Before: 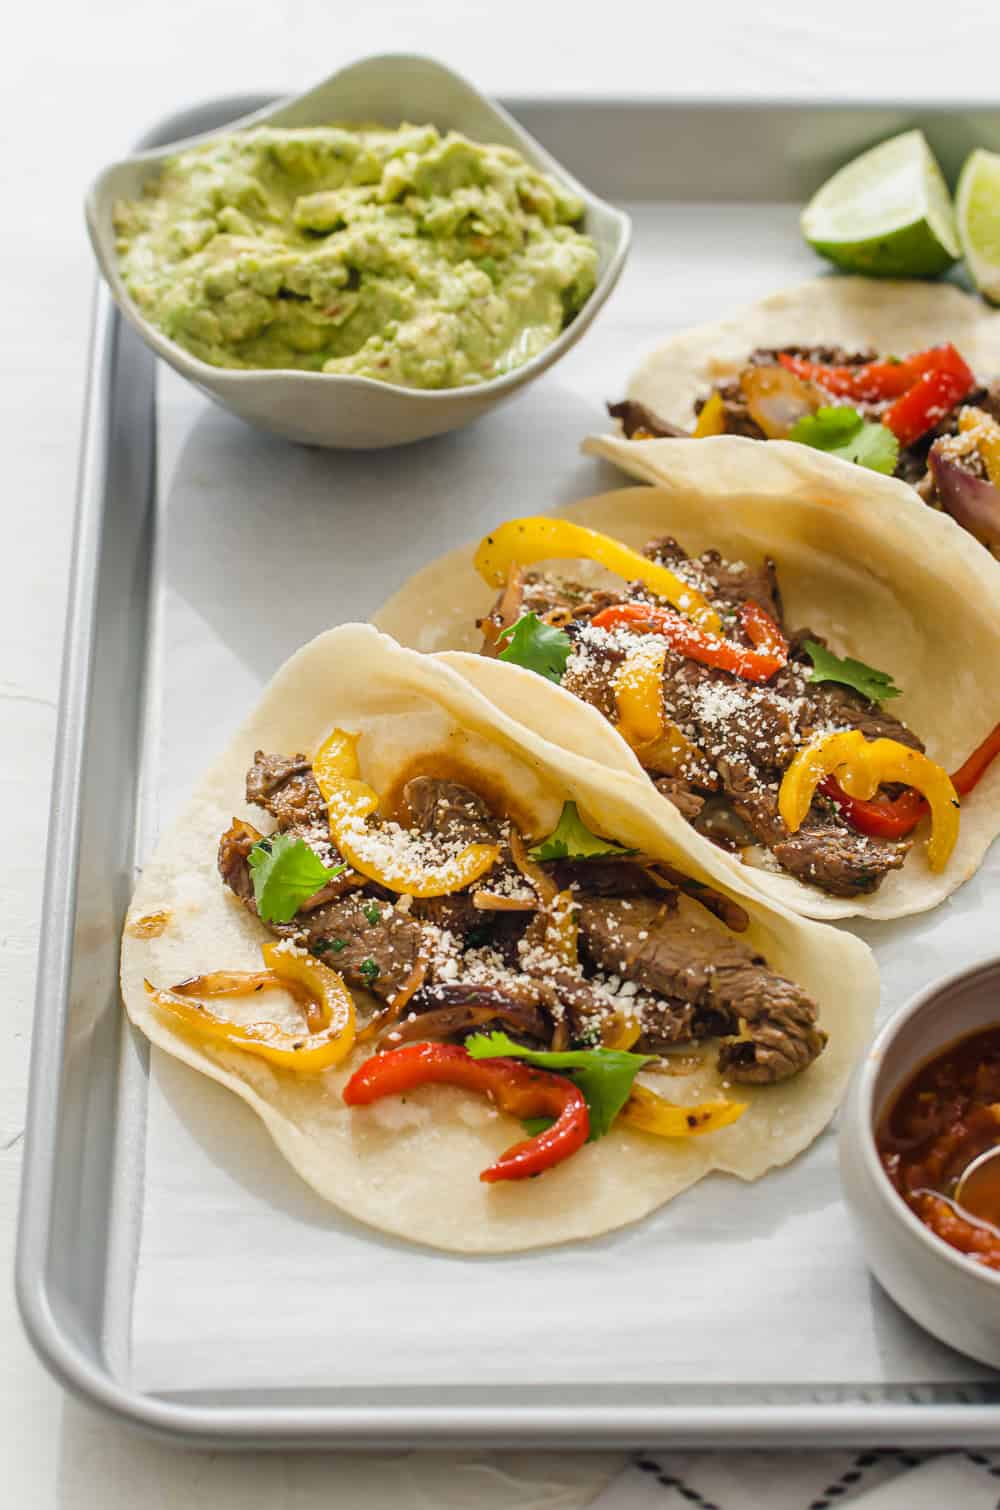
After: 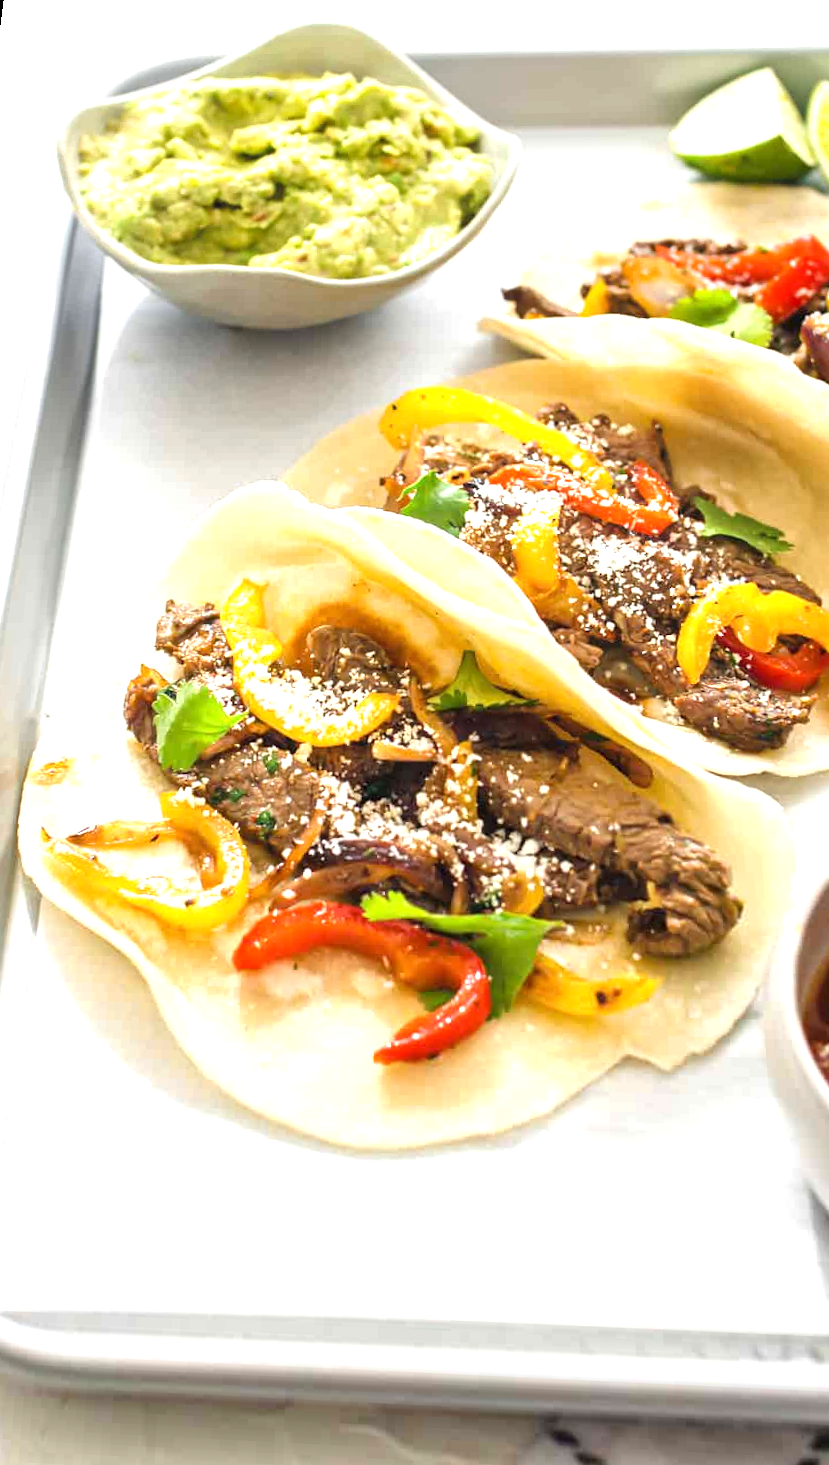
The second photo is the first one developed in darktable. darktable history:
exposure: exposure 1 EV, compensate highlight preservation false
rotate and perspective: rotation 0.72°, lens shift (vertical) -0.352, lens shift (horizontal) -0.051, crop left 0.152, crop right 0.859, crop top 0.019, crop bottom 0.964
